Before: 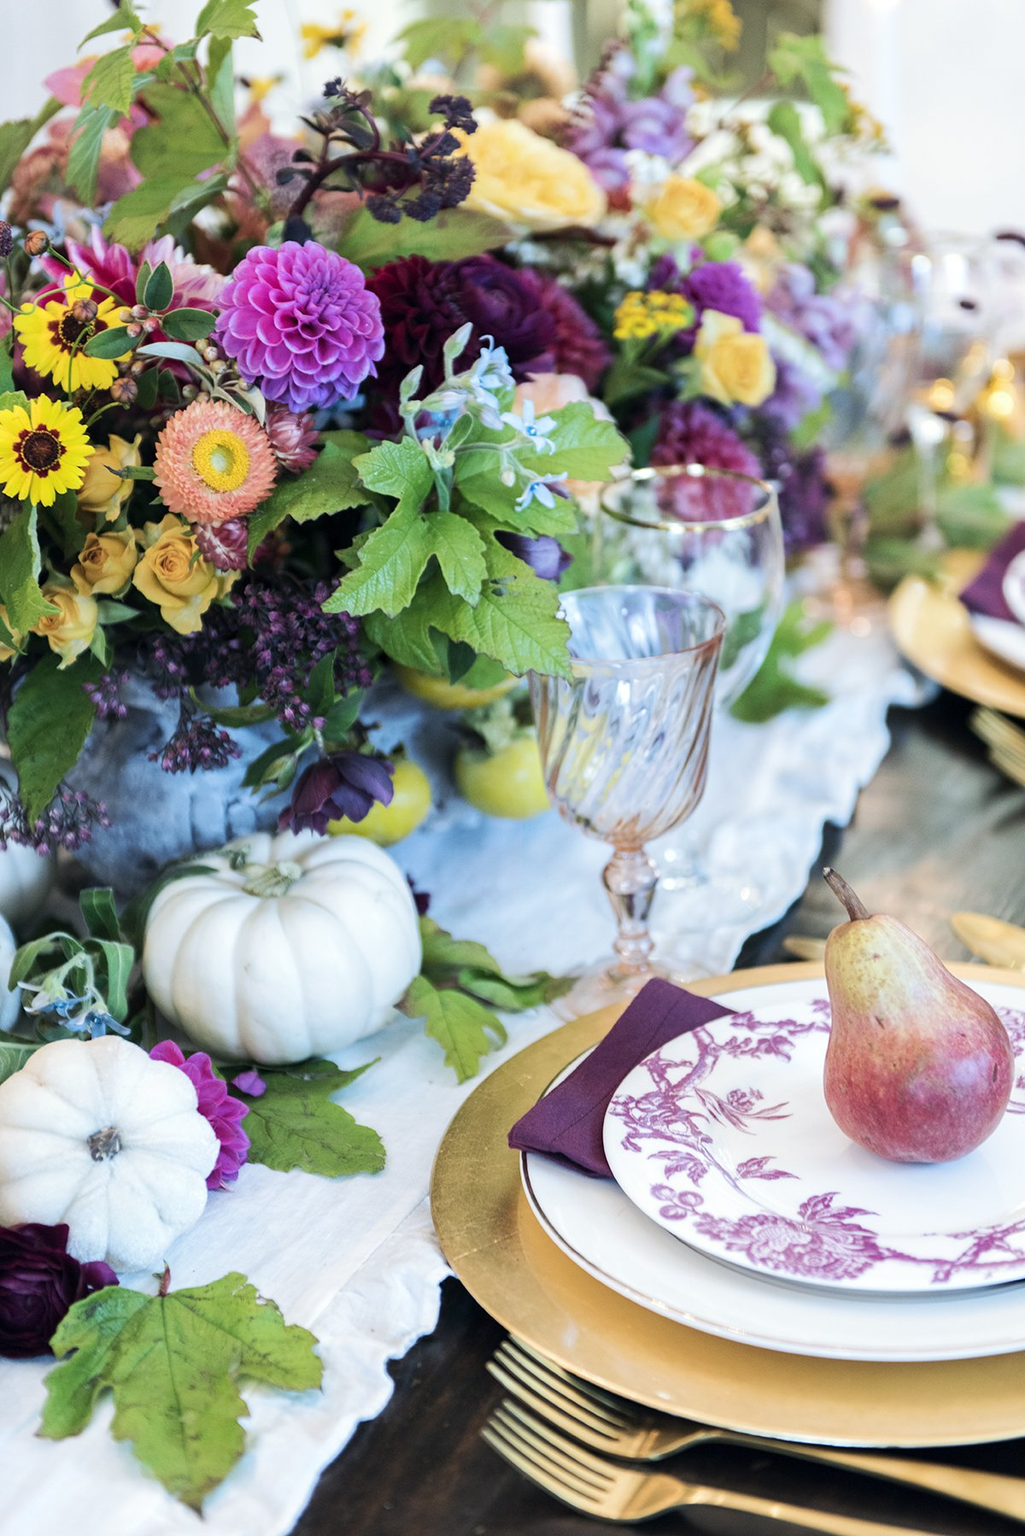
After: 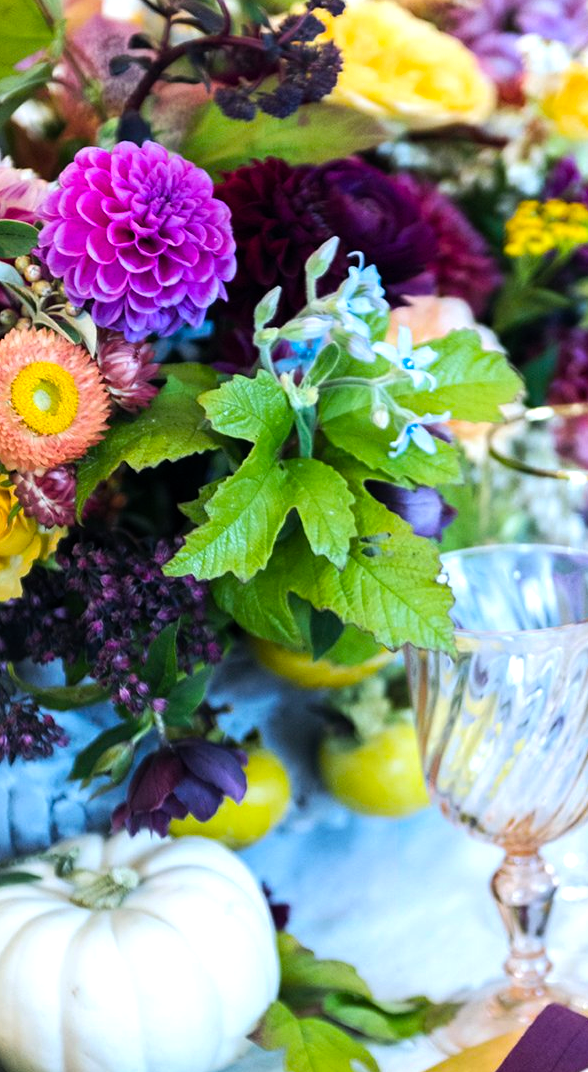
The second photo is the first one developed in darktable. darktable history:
color balance rgb: linear chroma grading › global chroma 19.666%, perceptual saturation grading › global saturation 19.533%, contrast 15.508%
crop: left 17.862%, top 7.85%, right 33.083%, bottom 32.516%
